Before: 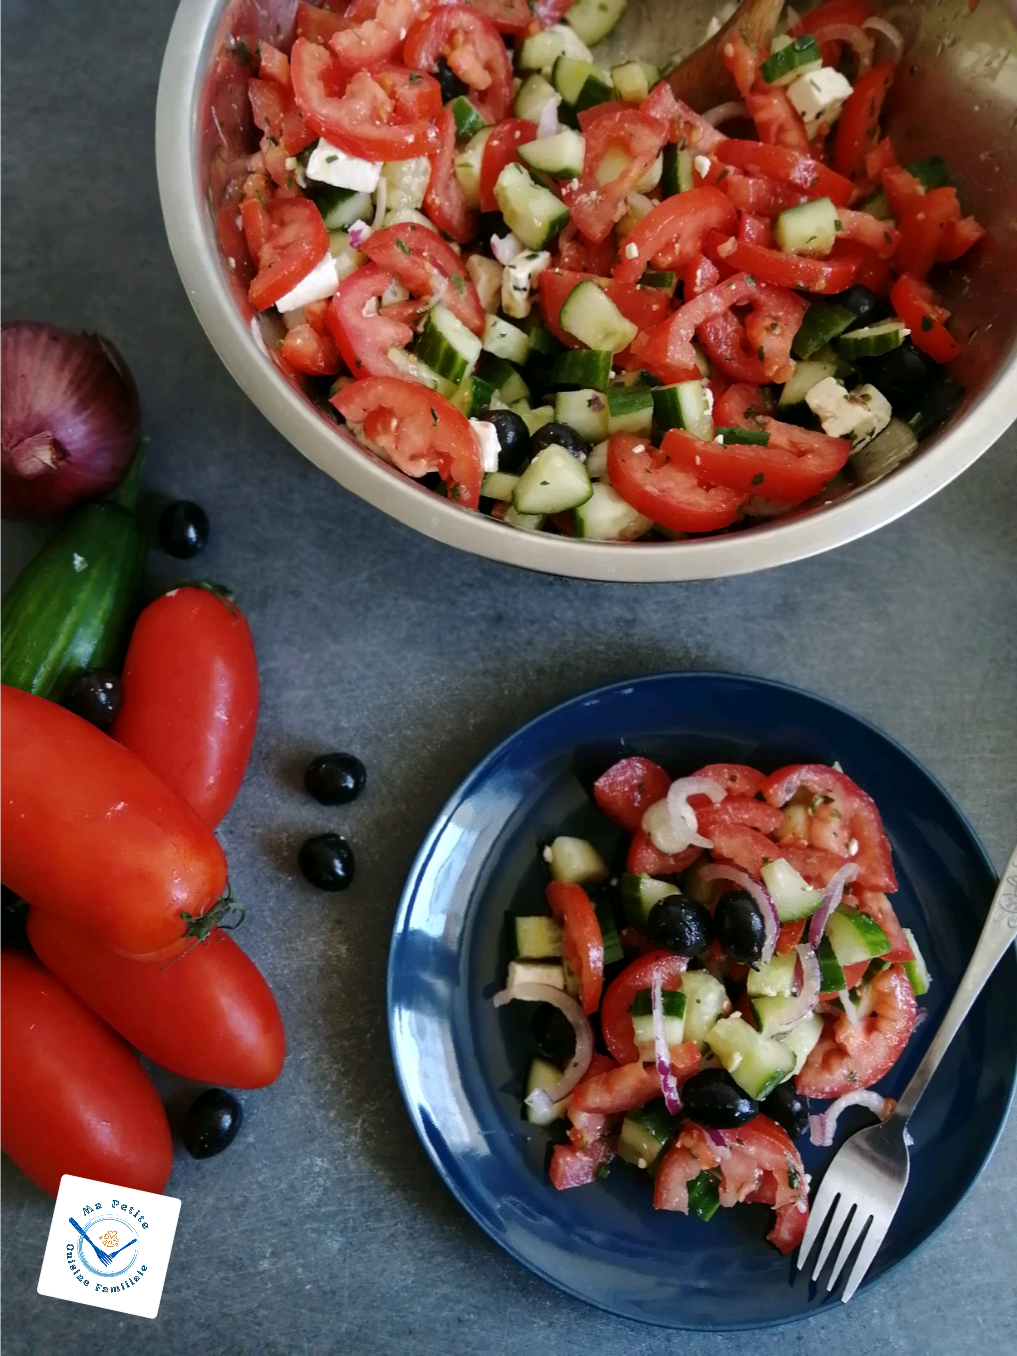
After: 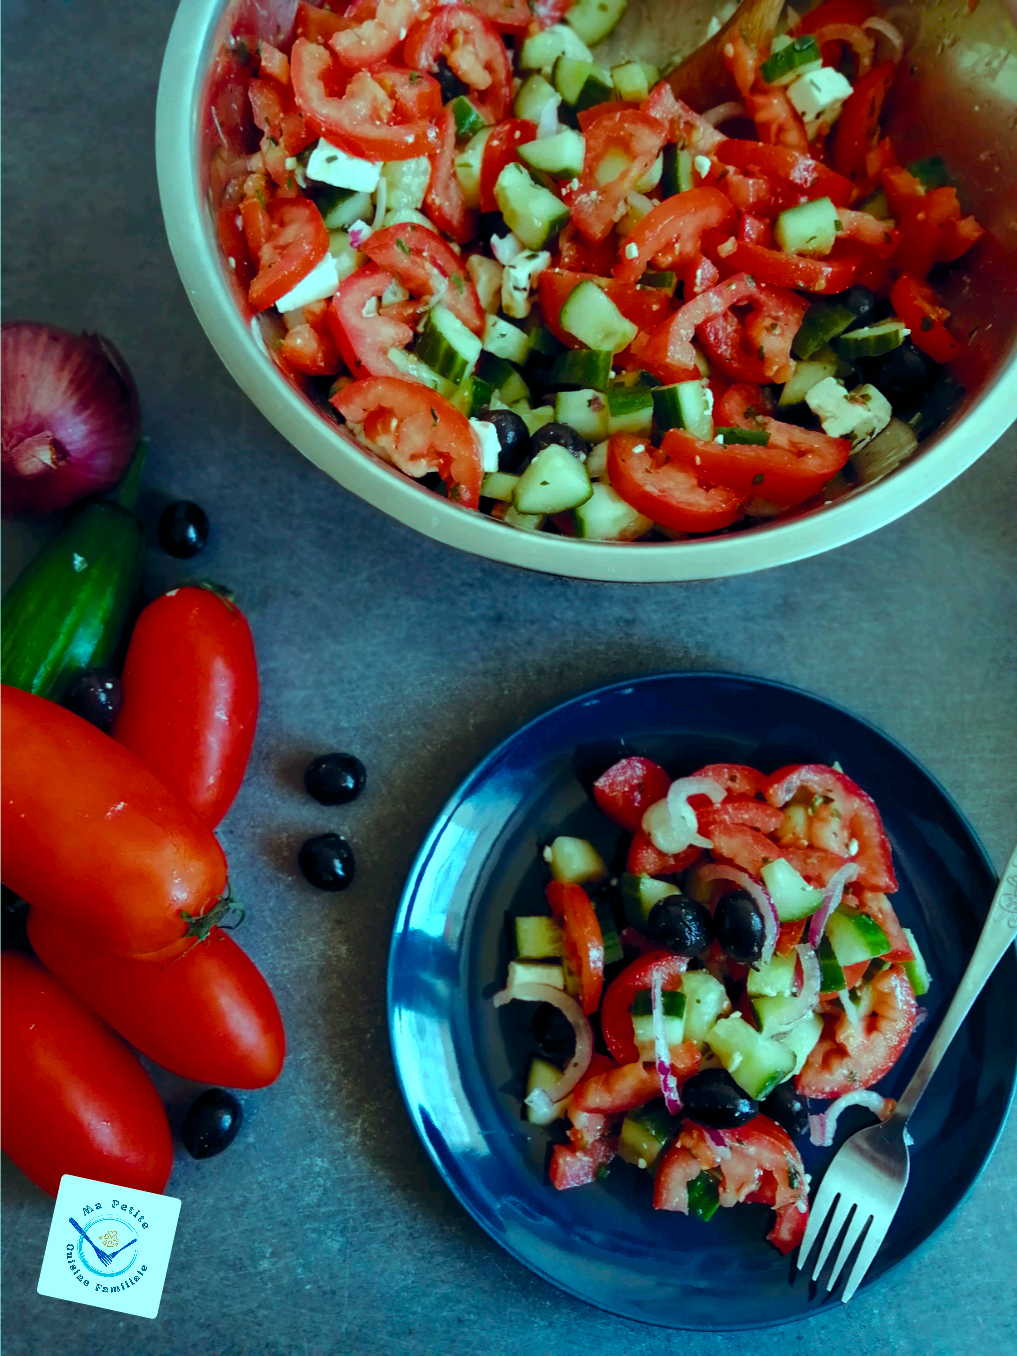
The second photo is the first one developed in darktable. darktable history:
color balance rgb: highlights gain › chroma 7.619%, highlights gain › hue 186.08°, global offset › chroma 0.069%, global offset › hue 253.76°, perceptual saturation grading › global saturation 20%, perceptual saturation grading › highlights -24.996%, perceptual saturation grading › shadows 49.706%
